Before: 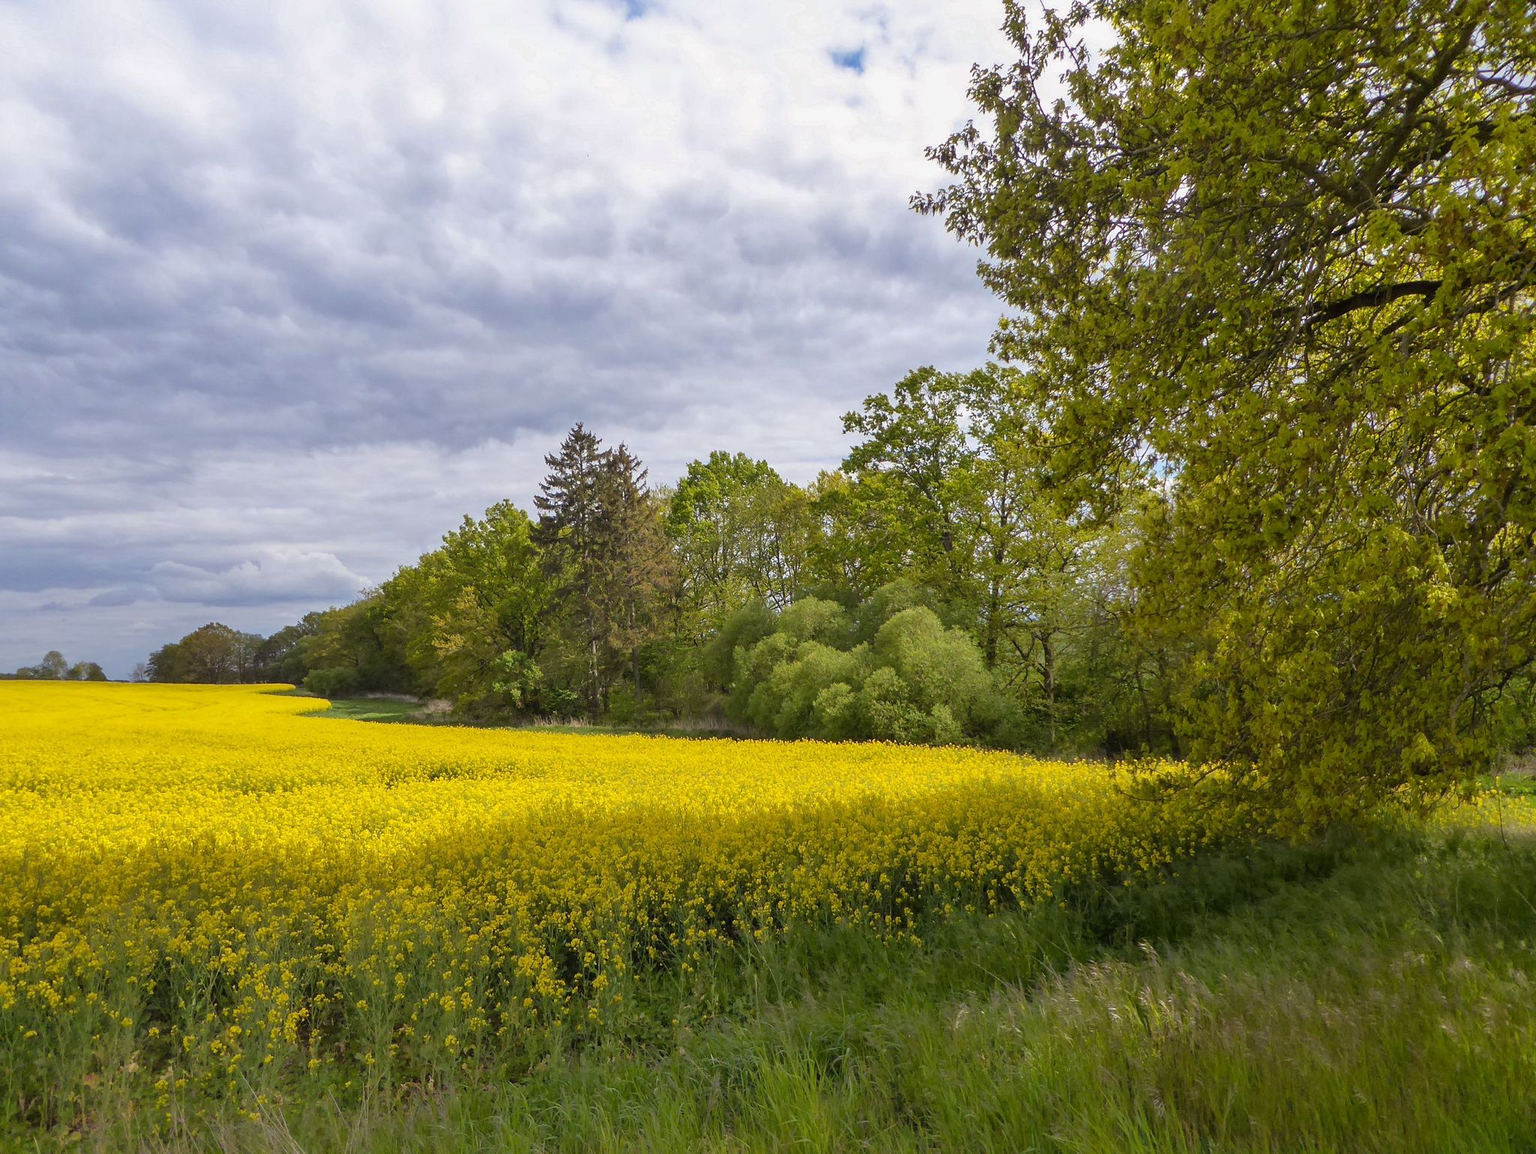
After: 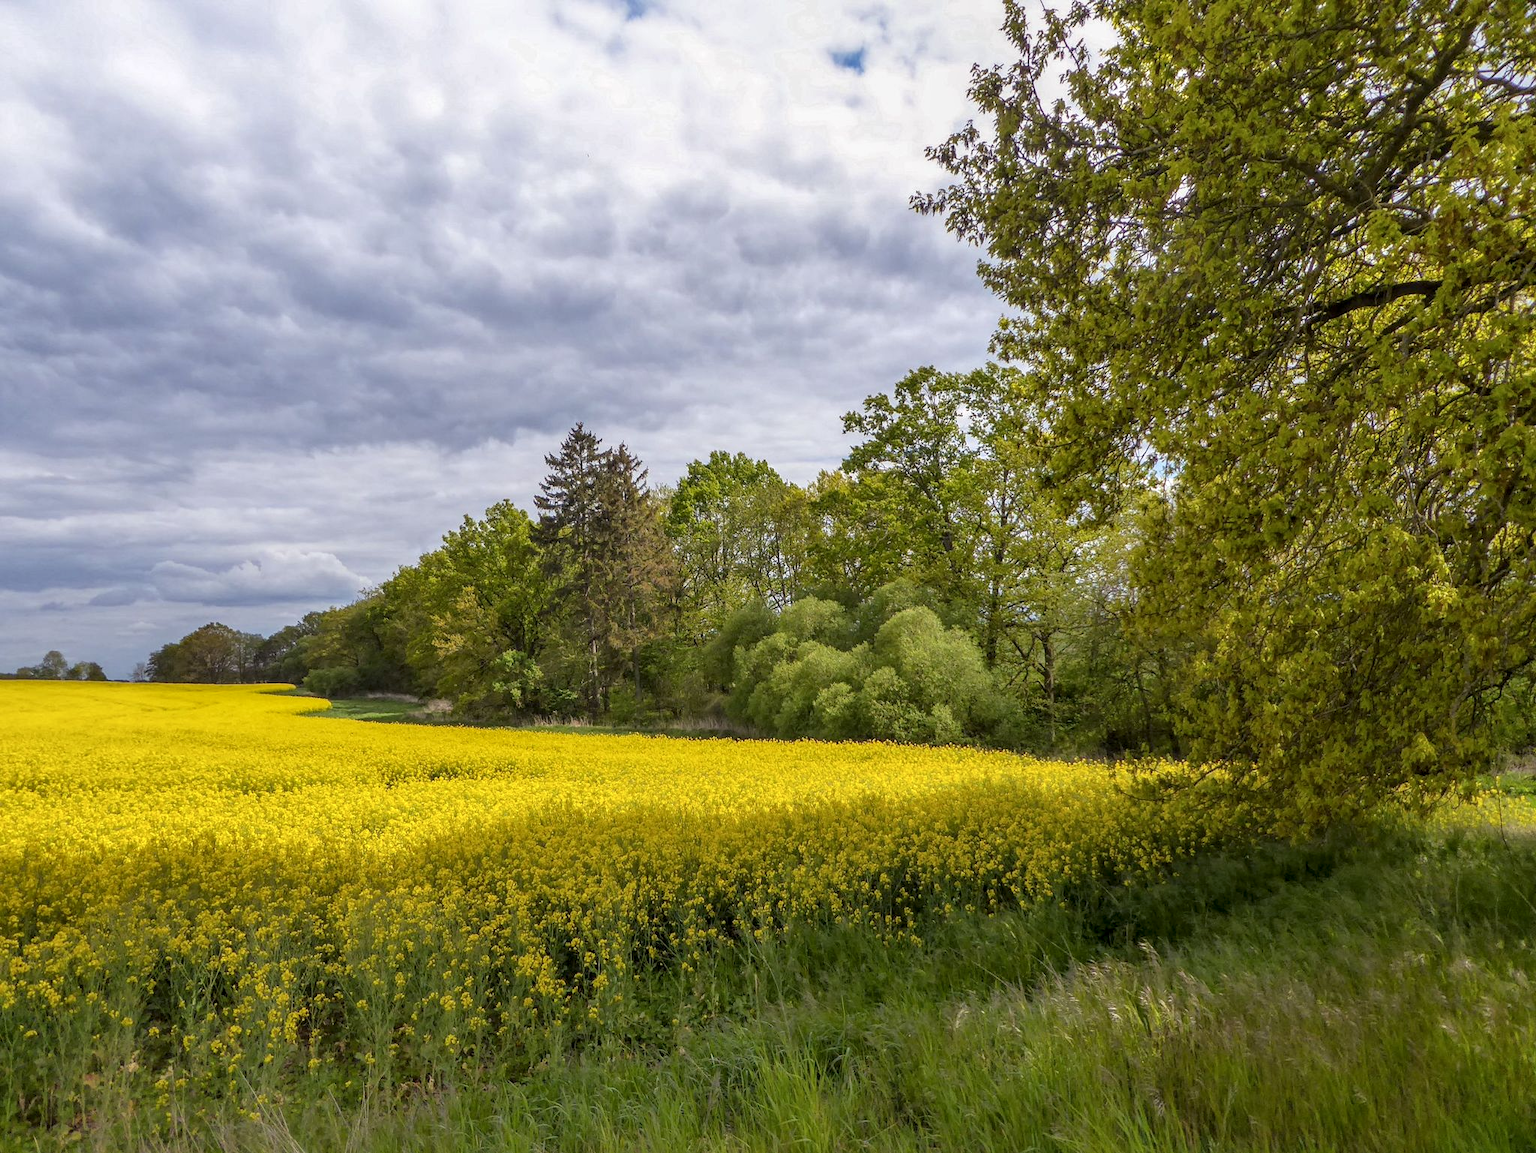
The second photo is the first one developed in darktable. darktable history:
local contrast: highlights 28%, detail 130%
